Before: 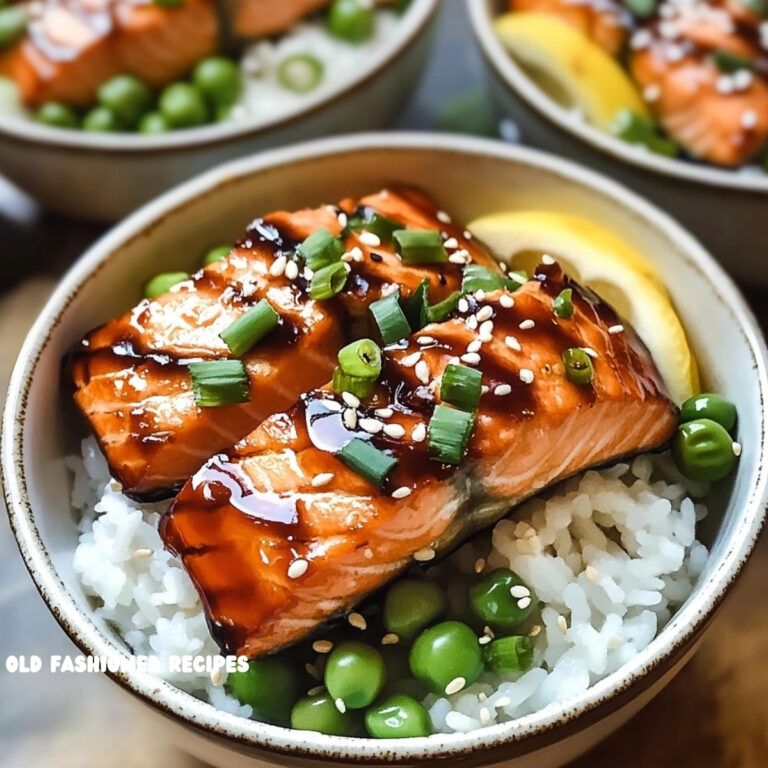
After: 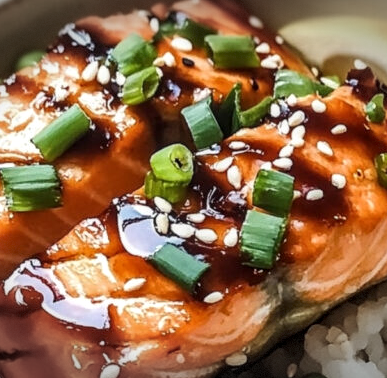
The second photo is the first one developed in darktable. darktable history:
crop: left 24.604%, top 25.471%, right 24.999%, bottom 25.27%
local contrast: on, module defaults
vignetting: fall-off start 99.82%, brightness -0.475, width/height ratio 1.305, dithering 8-bit output
